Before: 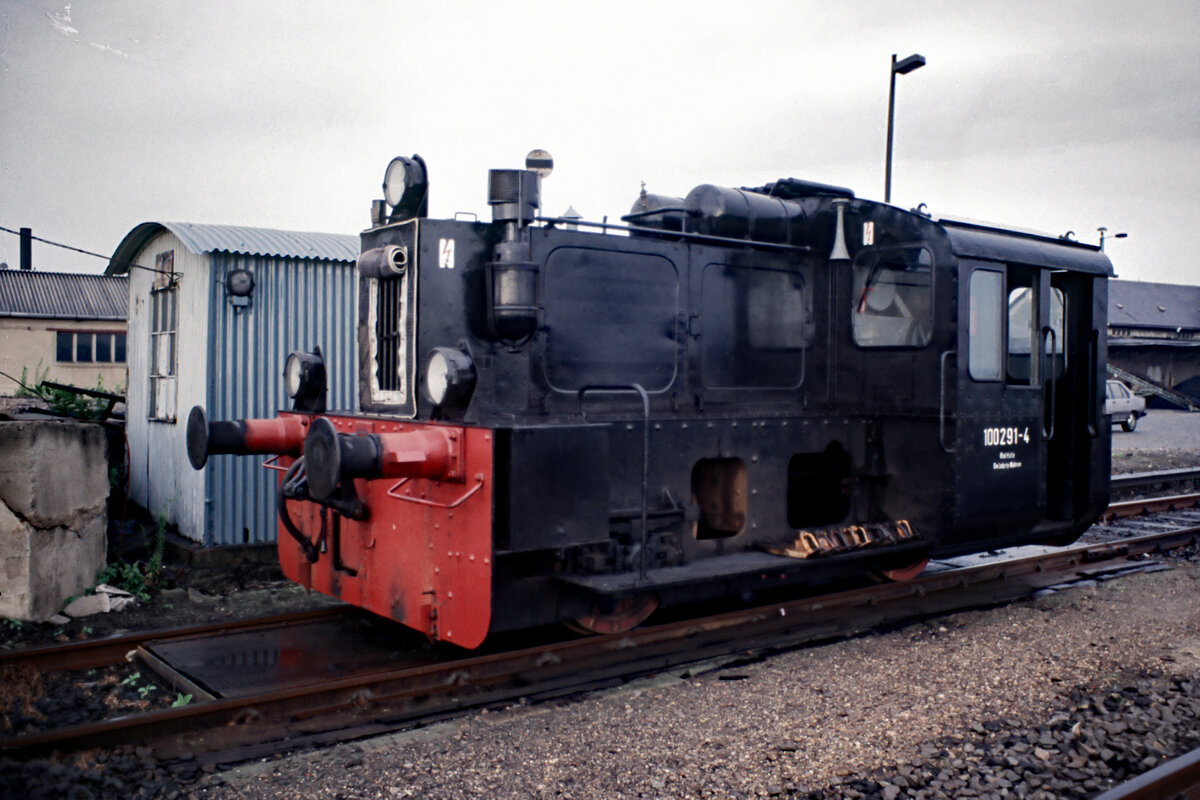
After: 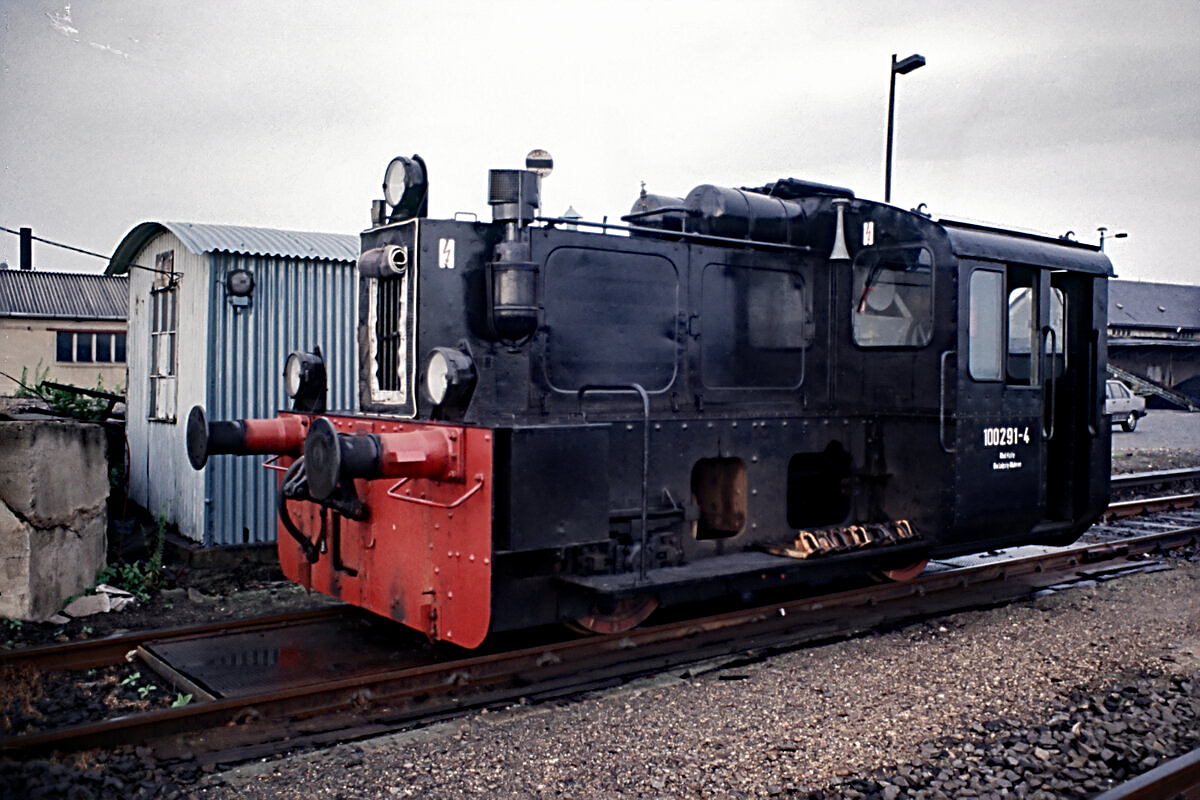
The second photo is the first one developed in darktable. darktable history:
sharpen: radius 2.67, amount 0.675
